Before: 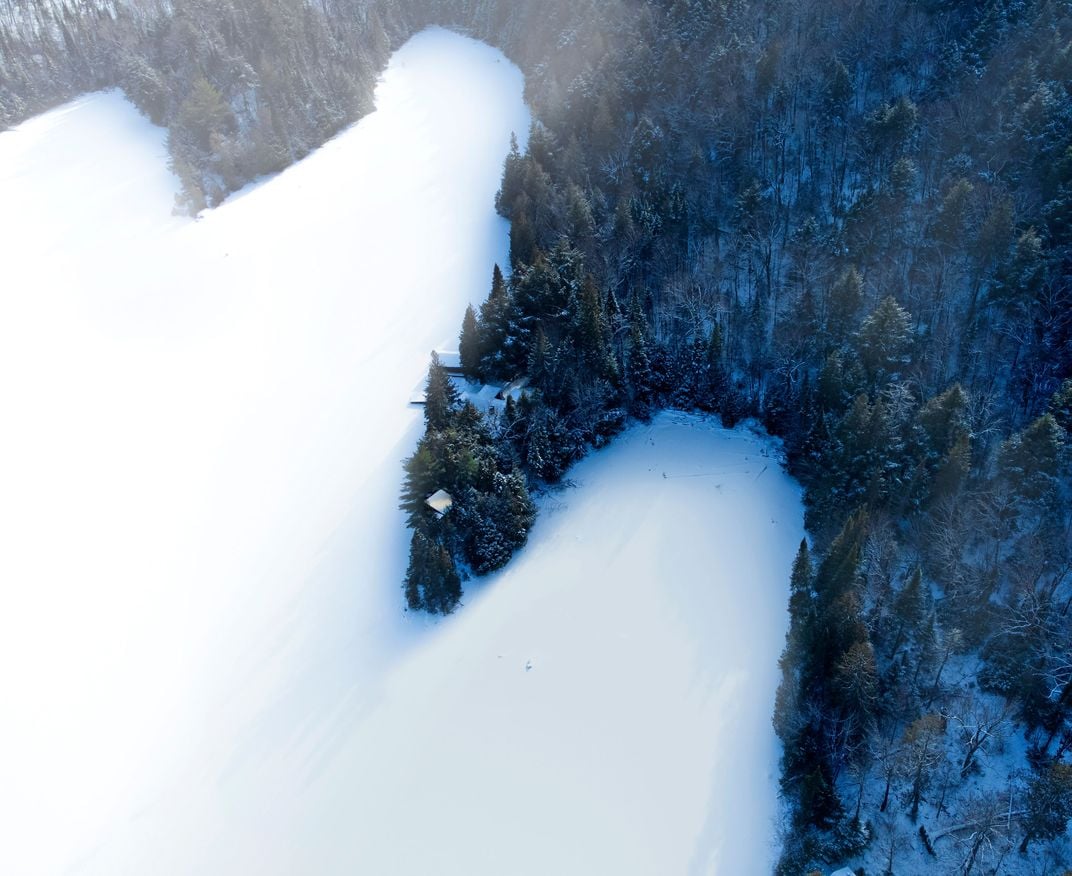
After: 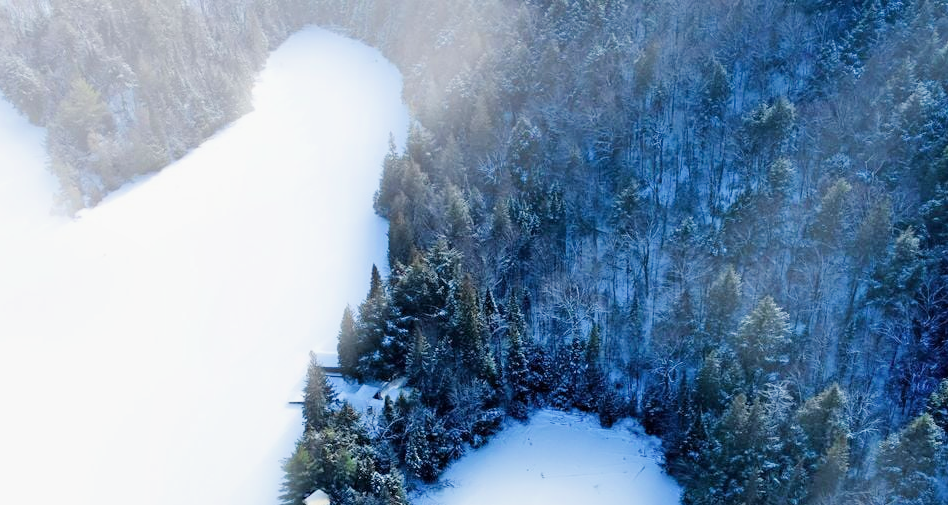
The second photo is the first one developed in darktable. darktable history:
exposure: black level correction 0, exposure 1.446 EV, compensate exposure bias true, compensate highlight preservation false
filmic rgb: black relative exposure -7.65 EV, white relative exposure 4.56 EV, hardness 3.61
shadows and highlights: shadows 29.23, highlights -29.21, low approximation 0.01, soften with gaussian
crop and rotate: left 11.487%, bottom 42.256%
